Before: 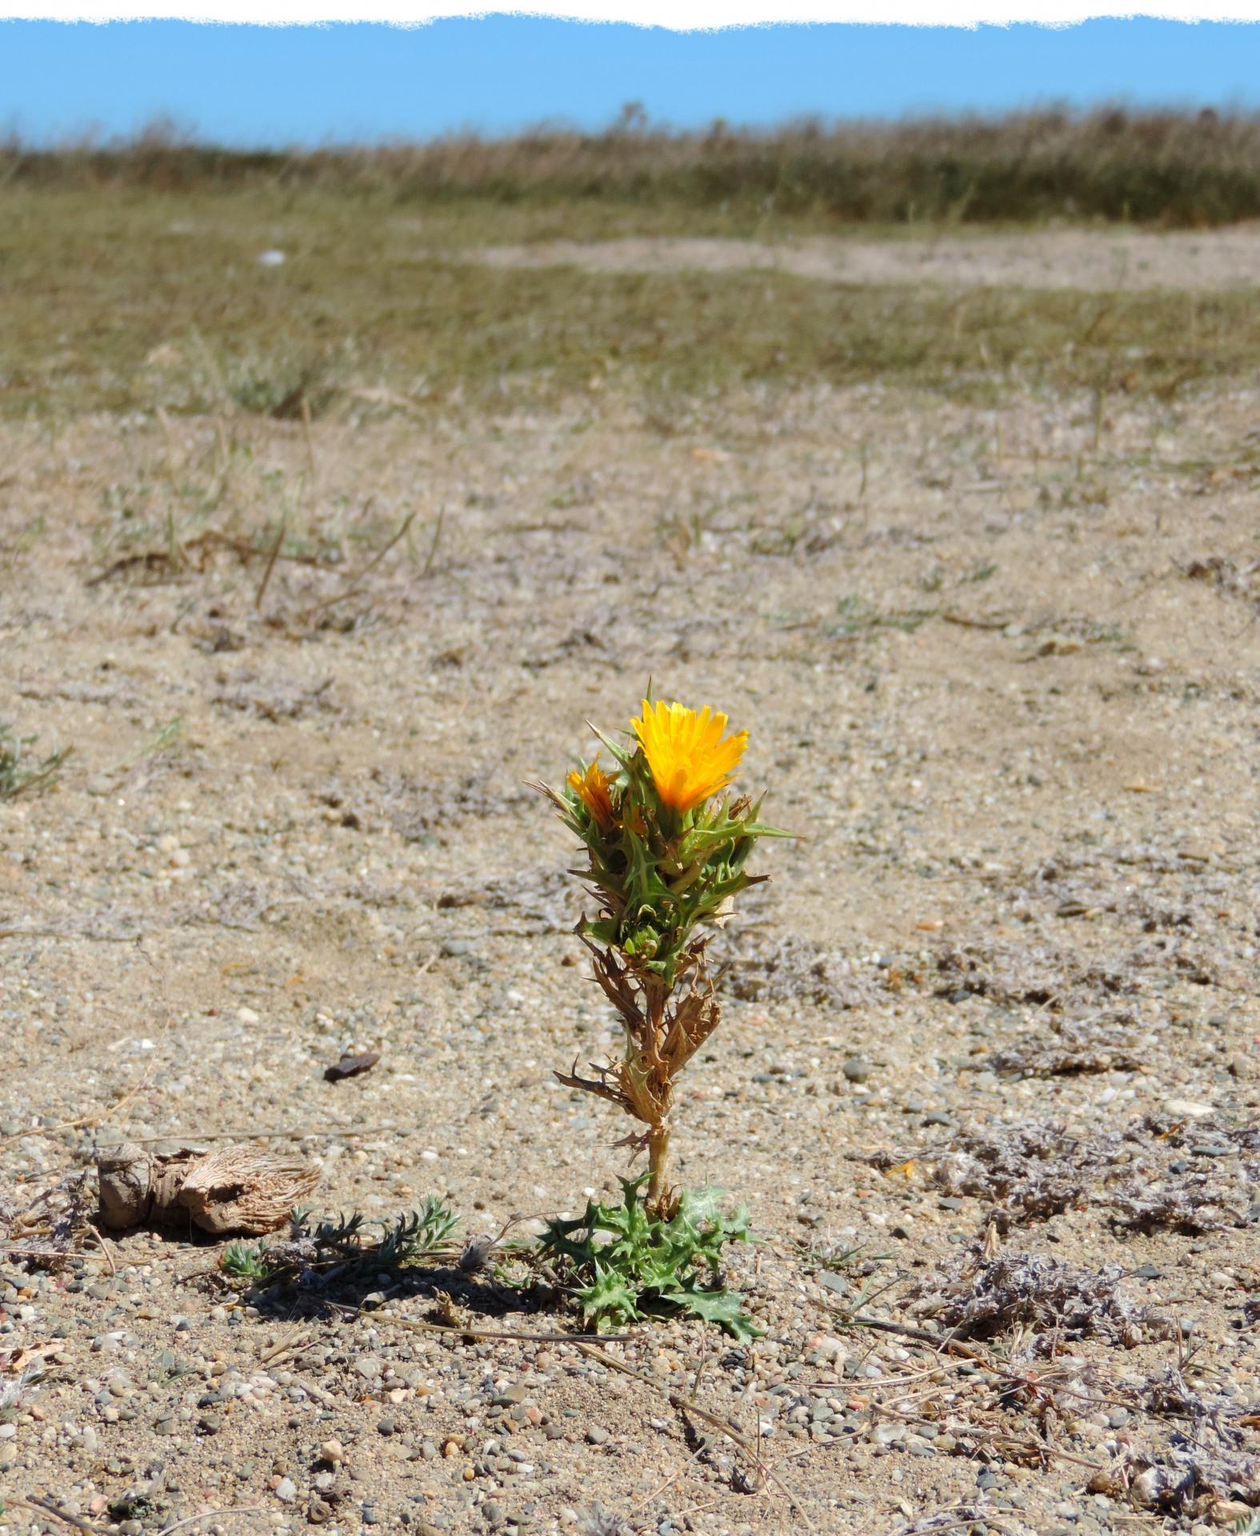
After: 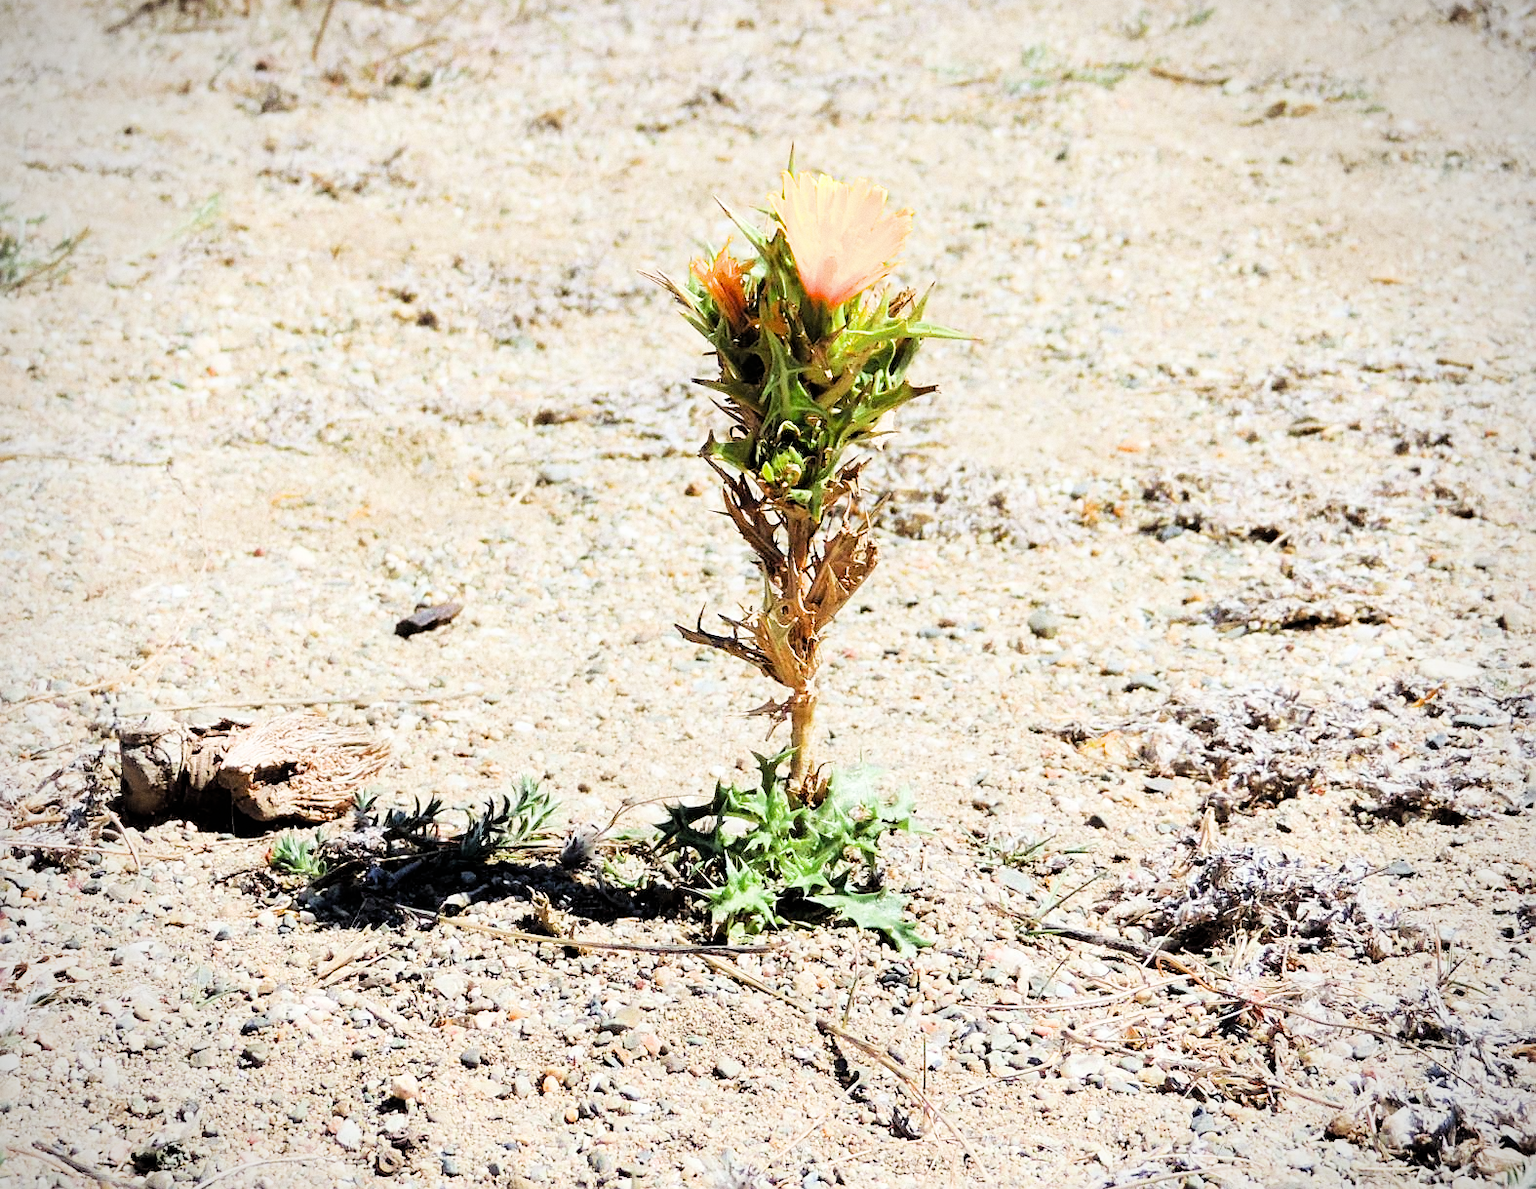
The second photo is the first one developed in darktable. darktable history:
shadows and highlights: radius 125.46, shadows 21.19, highlights -21.19, low approximation 0.01
grain: coarseness 0.09 ISO
white balance: red 0.986, blue 1.01
crop and rotate: top 36.435%
exposure: black level correction 0.001, exposure 1.398 EV, compensate exposure bias true, compensate highlight preservation false
sharpen: on, module defaults
vignetting: fall-off radius 60.92%
filmic rgb: black relative exposure -5 EV, hardness 2.88, contrast 1.4, highlights saturation mix -20%
